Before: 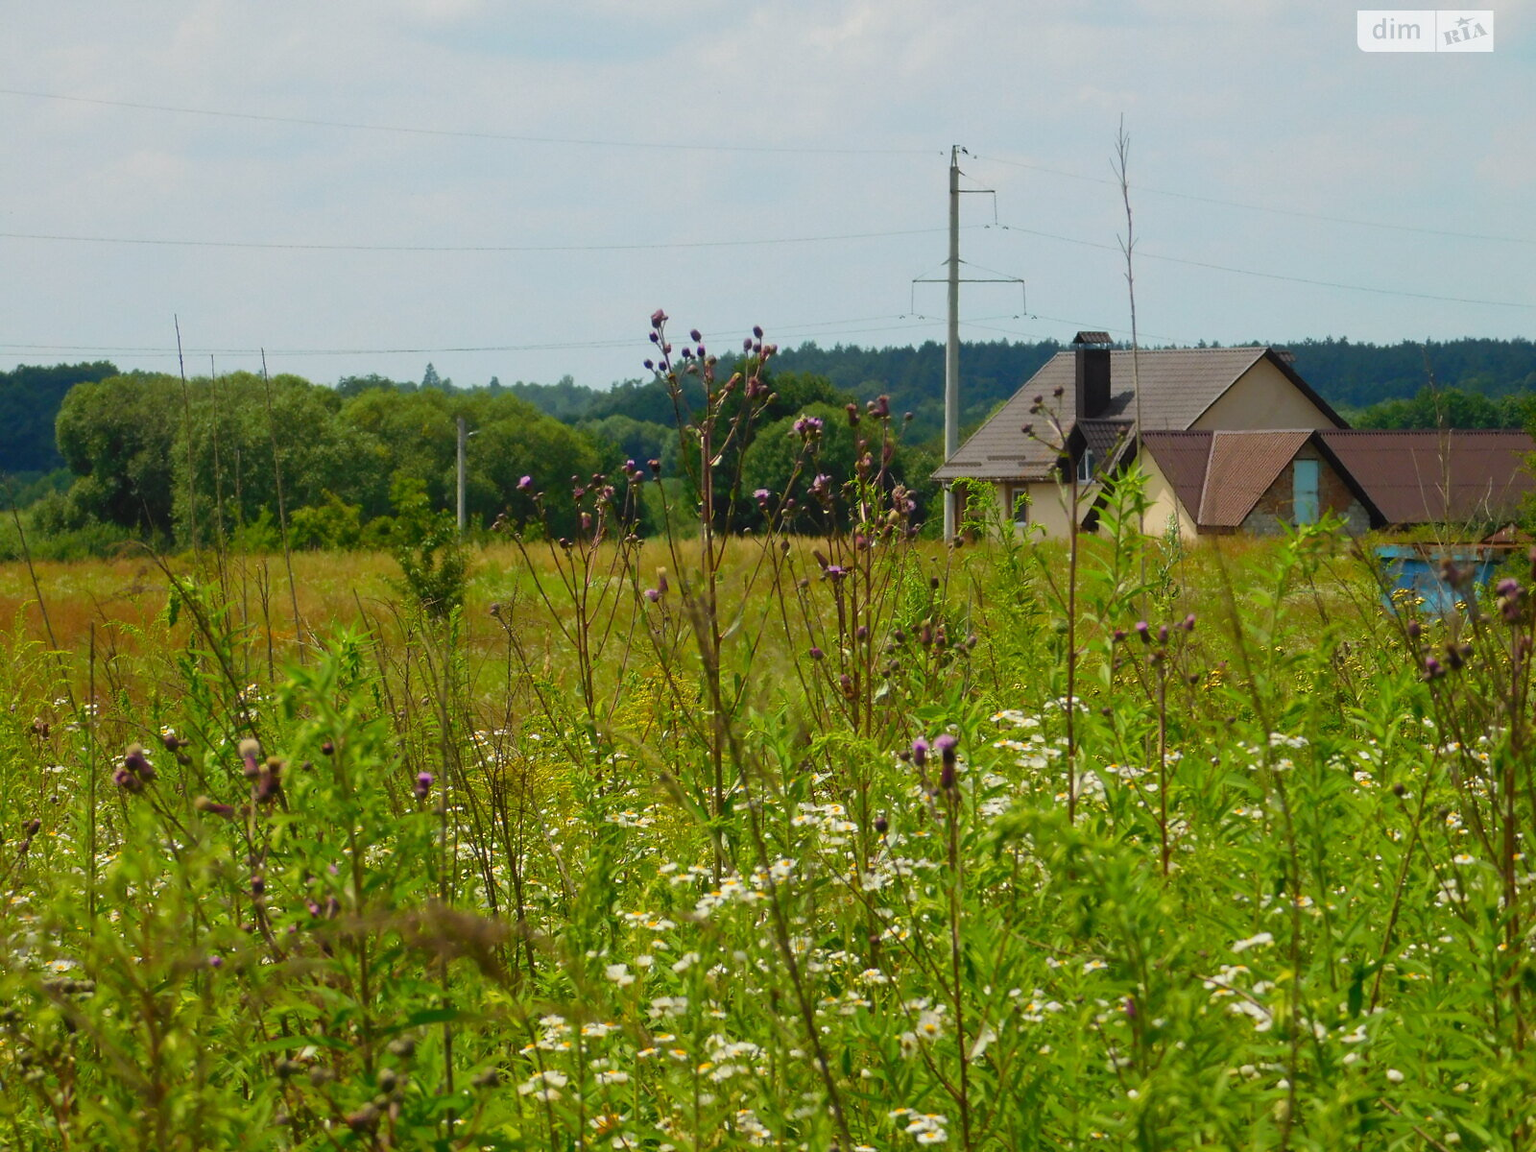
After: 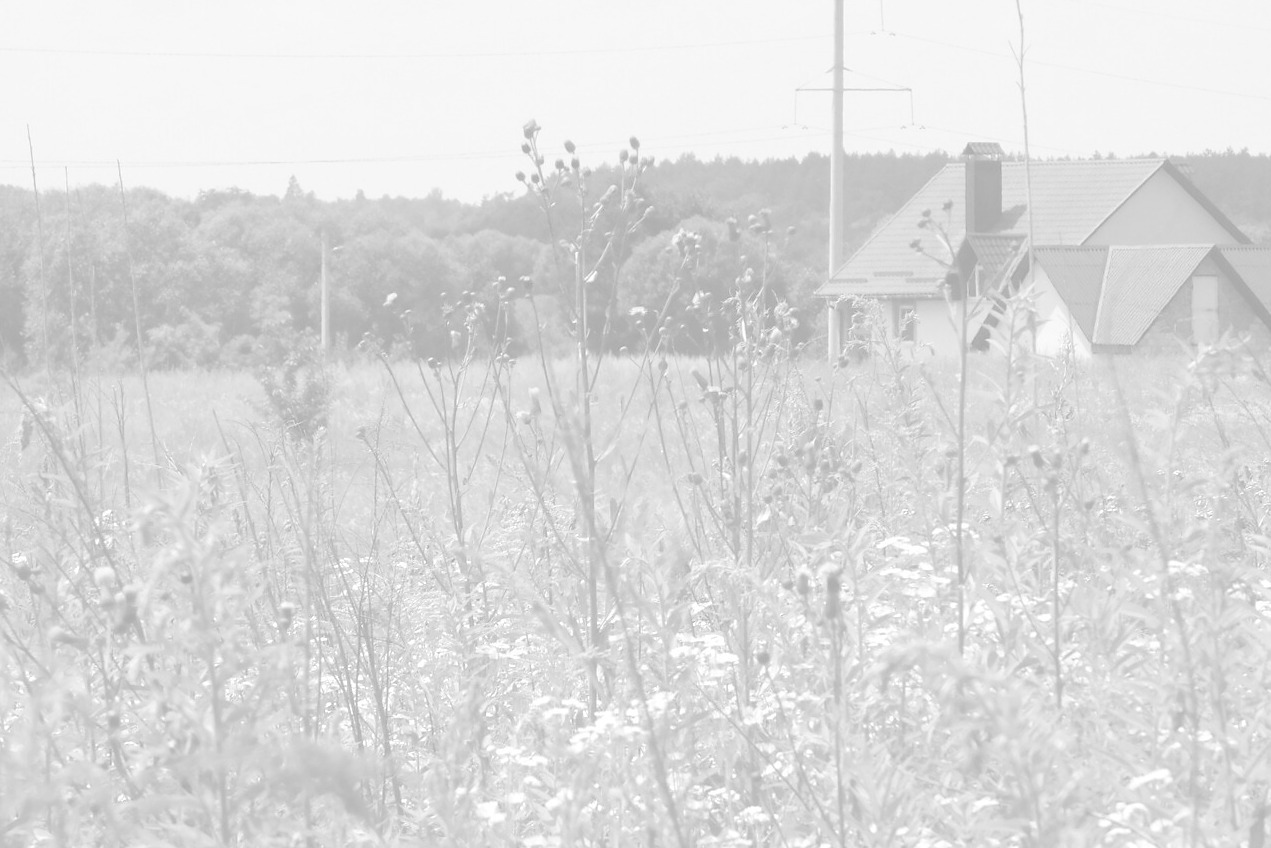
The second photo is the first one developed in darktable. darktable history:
color balance rgb: global vibrance 20%
exposure: exposure 0.74 EV, compensate highlight preservation false
color zones: curves: ch0 [(0, 0.65) (0.096, 0.644) (0.221, 0.539) (0.429, 0.5) (0.571, 0.5) (0.714, 0.5) (0.857, 0.5) (1, 0.65)]; ch1 [(0, 0.5) (0.143, 0.5) (0.257, -0.002) (0.429, 0.04) (0.571, -0.001) (0.714, -0.015) (0.857, 0.024) (1, 0.5)]
colorize: hue 331.2°, saturation 75%, source mix 30.28%, lightness 70.52%, version 1
monochrome: on, module defaults
crop: left 9.712%, top 16.928%, right 10.845%, bottom 12.332%
